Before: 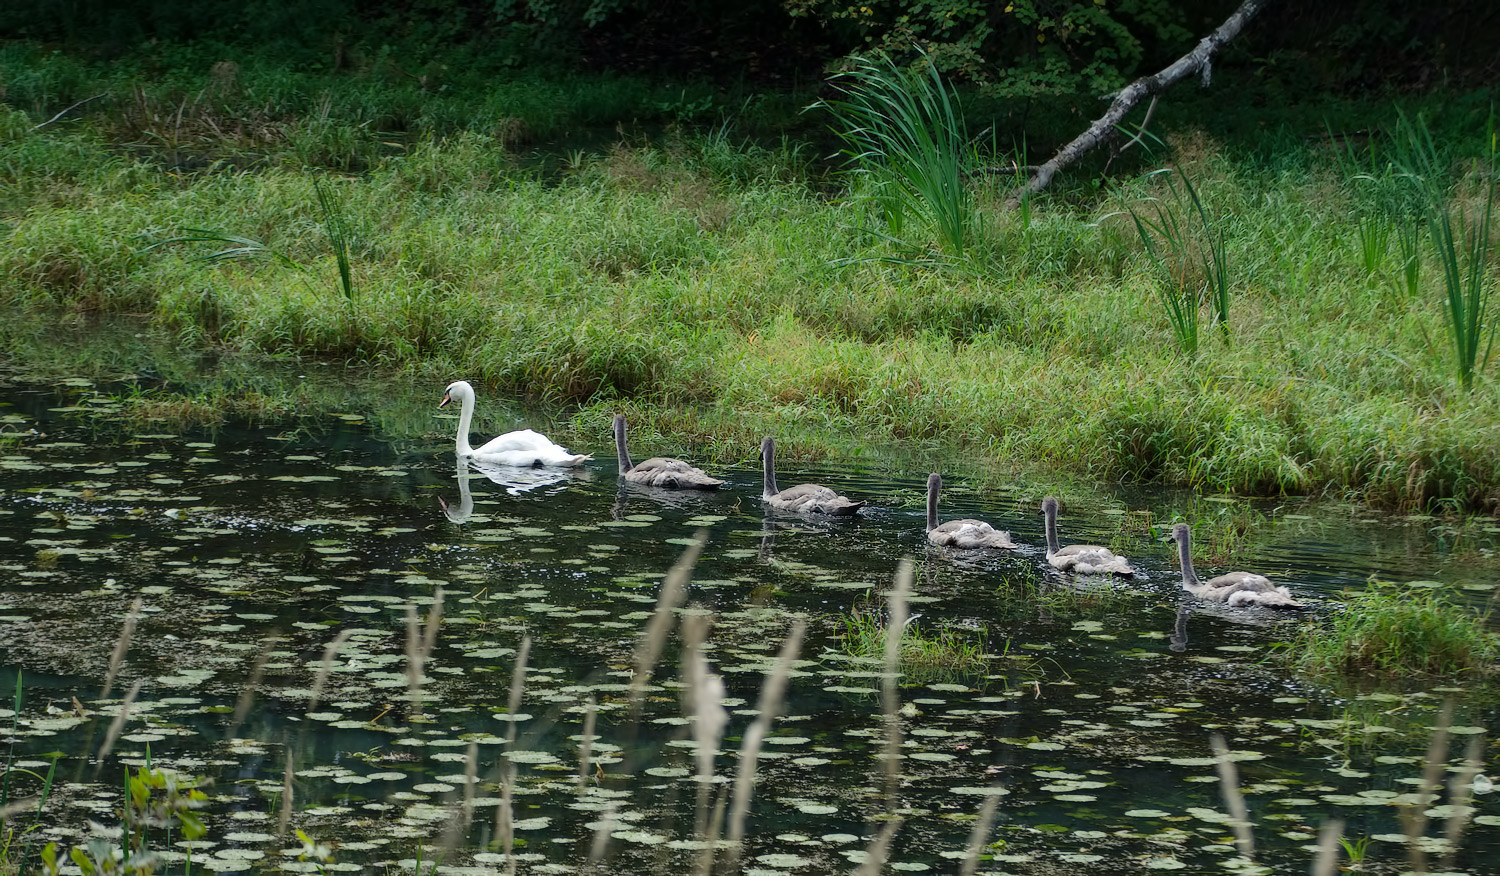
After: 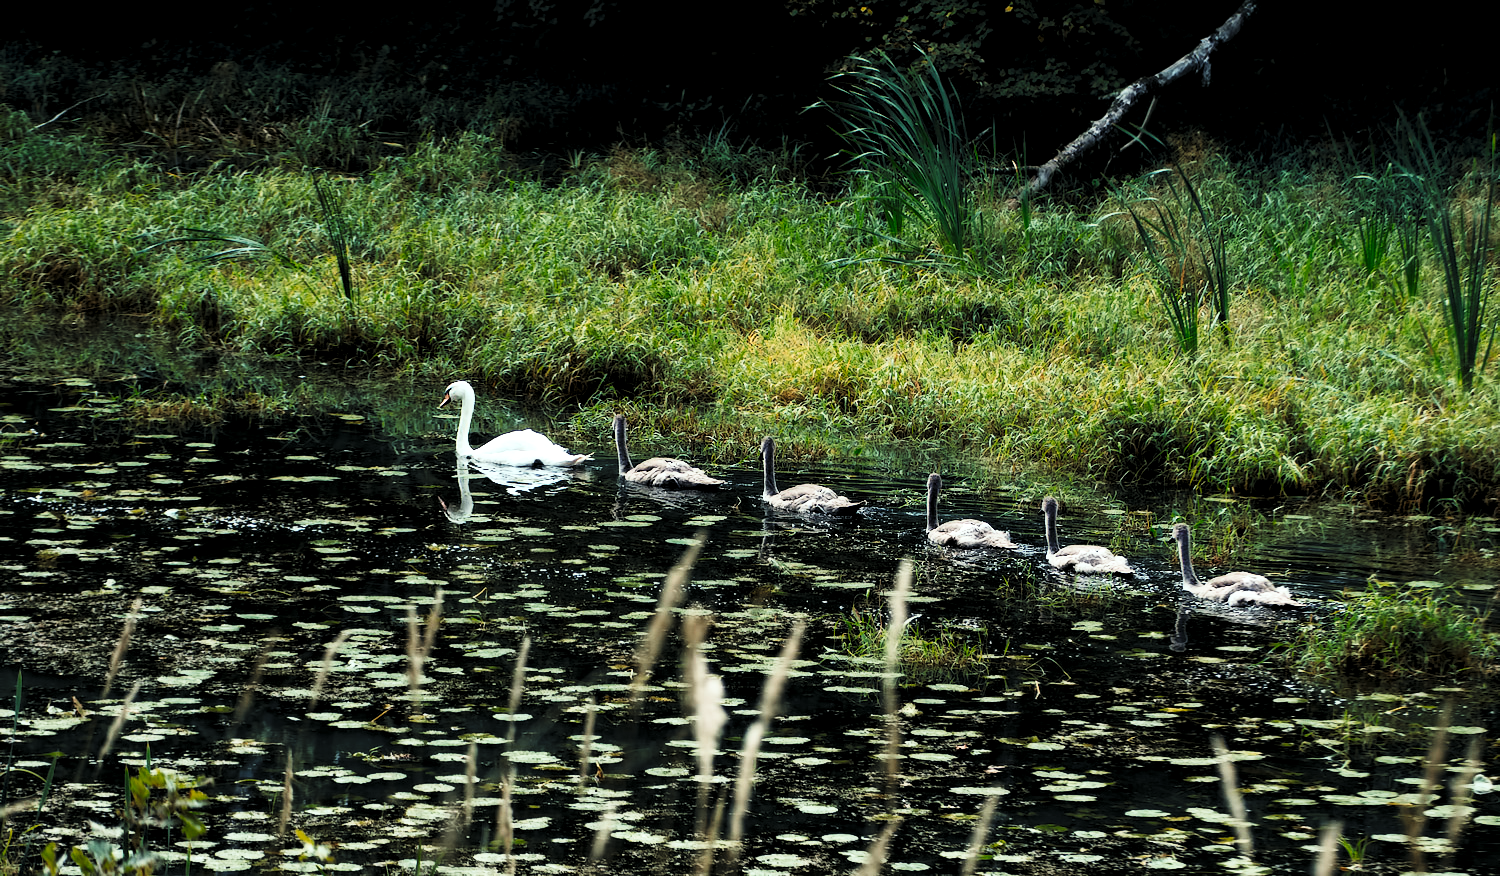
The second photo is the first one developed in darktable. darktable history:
tone curve: curves: ch0 [(0, 0) (0.003, 0.003) (0.011, 0.011) (0.025, 0.025) (0.044, 0.044) (0.069, 0.069) (0.1, 0.1) (0.136, 0.136) (0.177, 0.177) (0.224, 0.224) (0.277, 0.277) (0.335, 0.335) (0.399, 0.399) (0.468, 0.468) (0.543, 0.542) (0.623, 0.623) (0.709, 0.709) (0.801, 0.8) (0.898, 0.897) (1, 1)], preserve colors none
color look up table: target L [96.54, 61.38, 70.2, 60.68, 81.01, 88.39, 87.2, 32.16, 48.57, 39.25, 55.22, 31.35, 4.559, 200, 99.32, 84.28, 94.26, 93.07, 84.94, 75.44, 50.82, 38.3, 47.33, 46.1, 25.96, 13.43, 6.918, 94.78, 88.86, 84.17, 86.63, 50.75, 43.07, 57.55, 44.33, 34.32, 40.53, 35.17, 31.34, 24.43, 26.88, 12.44, 2.009, 60.31, 55.21, 74.01, 44.75, 26.55, 2.102], target a [-1.377, -30.27, -36.04, -33.01, -3.29, -23.21, -3.876, -32.68, -44.28, -25.63, -27.55, -0.257, -6.132, 0, -0.045, 3.214, 2.743, 7.769, 7.572, 23.38, 56.32, 42.65, 30.08, 24.64, 44.53, 4.822, 9.271, 0.329, 14.7, -16.08, -0.57, 72.39, 70.55, 46.89, 47.73, -10.21, 3.845, 62.94, 54.14, 36.76, 50.55, 35.94, -1.876, -29.98, -26.55, -35.34, -18.8, -12.21, -1.629], target b [21.58, -22.51, 68.29, -17.43, 78.93, -2.738, 54.49, 20.42, 50.09, -8.224, 14.32, 39.07, 1.227, 0, 1.561, 81.65, 17.41, 1.267, 81.27, 67.18, 17.43, 49.28, 55.52, 29.96, 36.29, 2.603, 10.1, -5.203, -11.2, -18.43, 3.584, -47.38, -27.22, -7.367, -53.65, -30.44, -30.16, -61.48, 0.18, -54.72, -20.31, -55.64, -2.955, -22.46, -22.89, -24.11, -26.2, -20, -0.583], num patches 49
